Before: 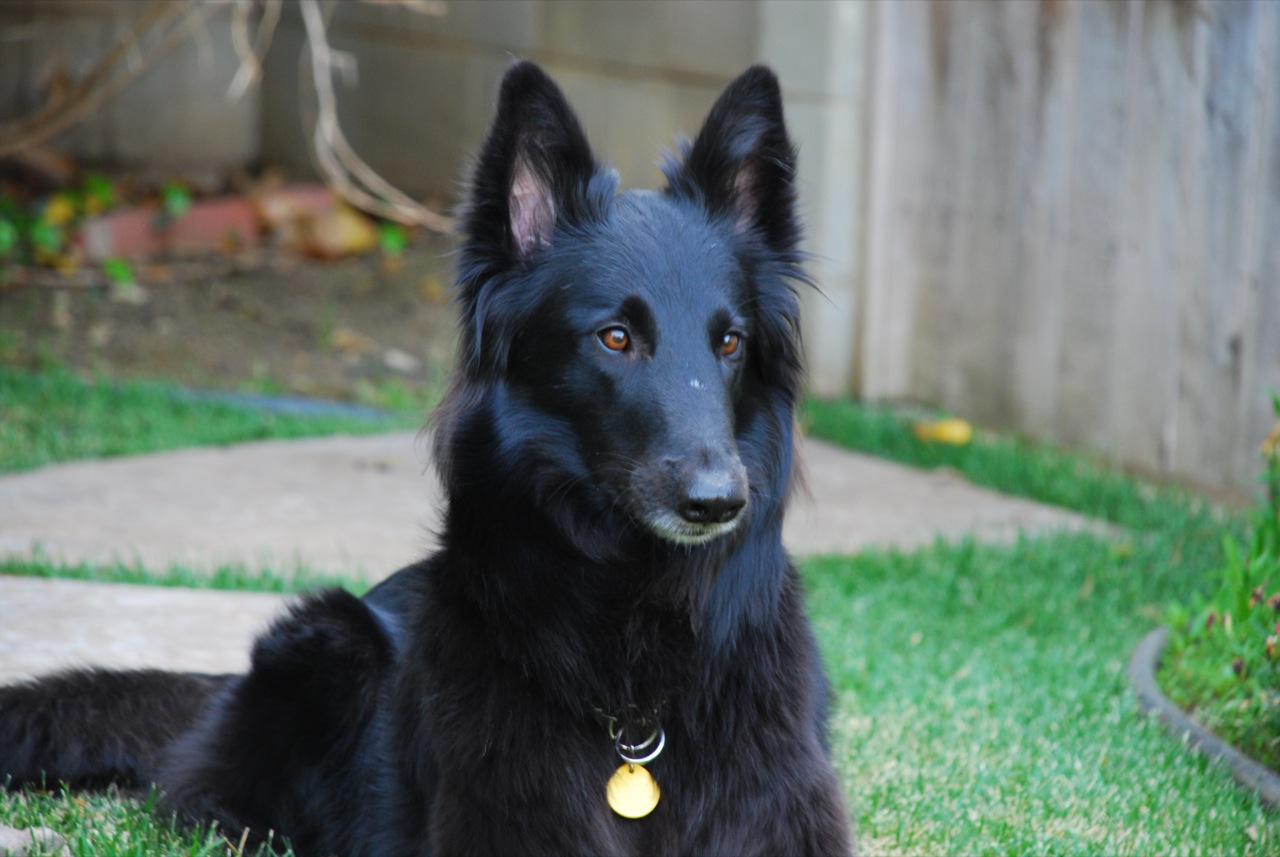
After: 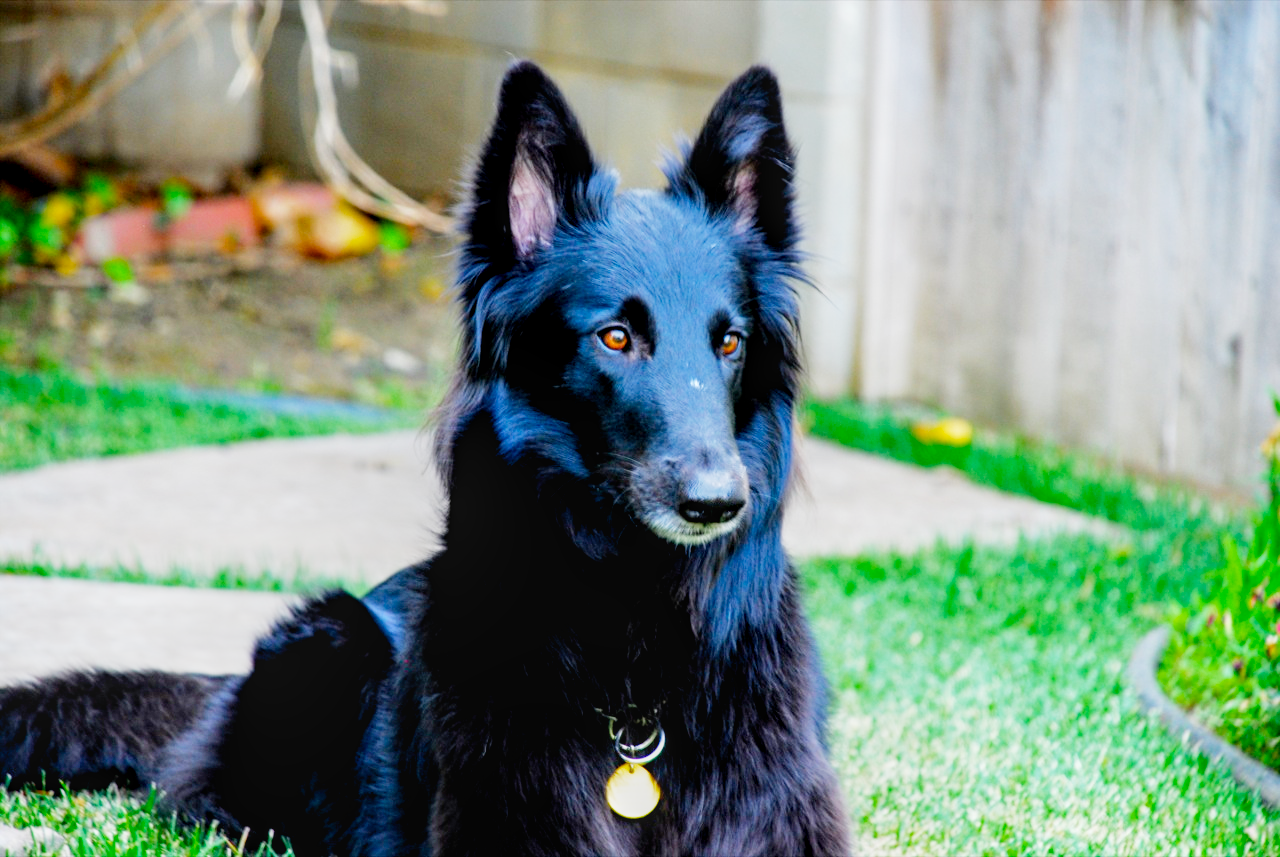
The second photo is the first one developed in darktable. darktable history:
local contrast: on, module defaults
filmic rgb: black relative exposure -16 EV, white relative exposure 5.31 EV, hardness 5.9, contrast 1.25, preserve chrominance no, color science v5 (2021)
exposure: black level correction 0.01, exposure 1 EV, compensate highlight preservation false
color balance rgb: perceptual saturation grading › global saturation 25%, perceptual brilliance grading › mid-tones 10%, perceptual brilliance grading › shadows 15%, global vibrance 20%
